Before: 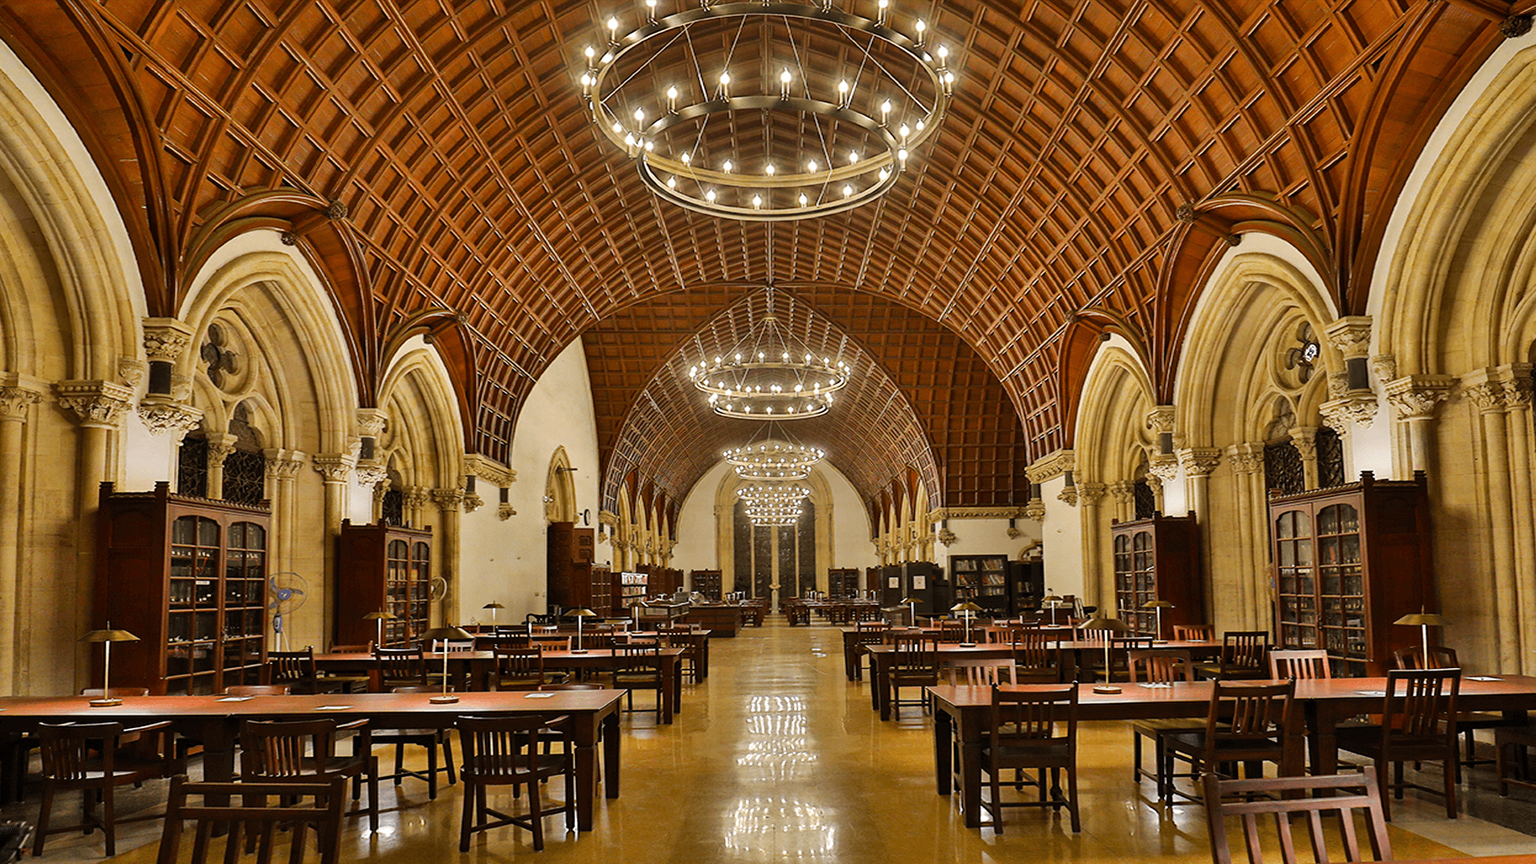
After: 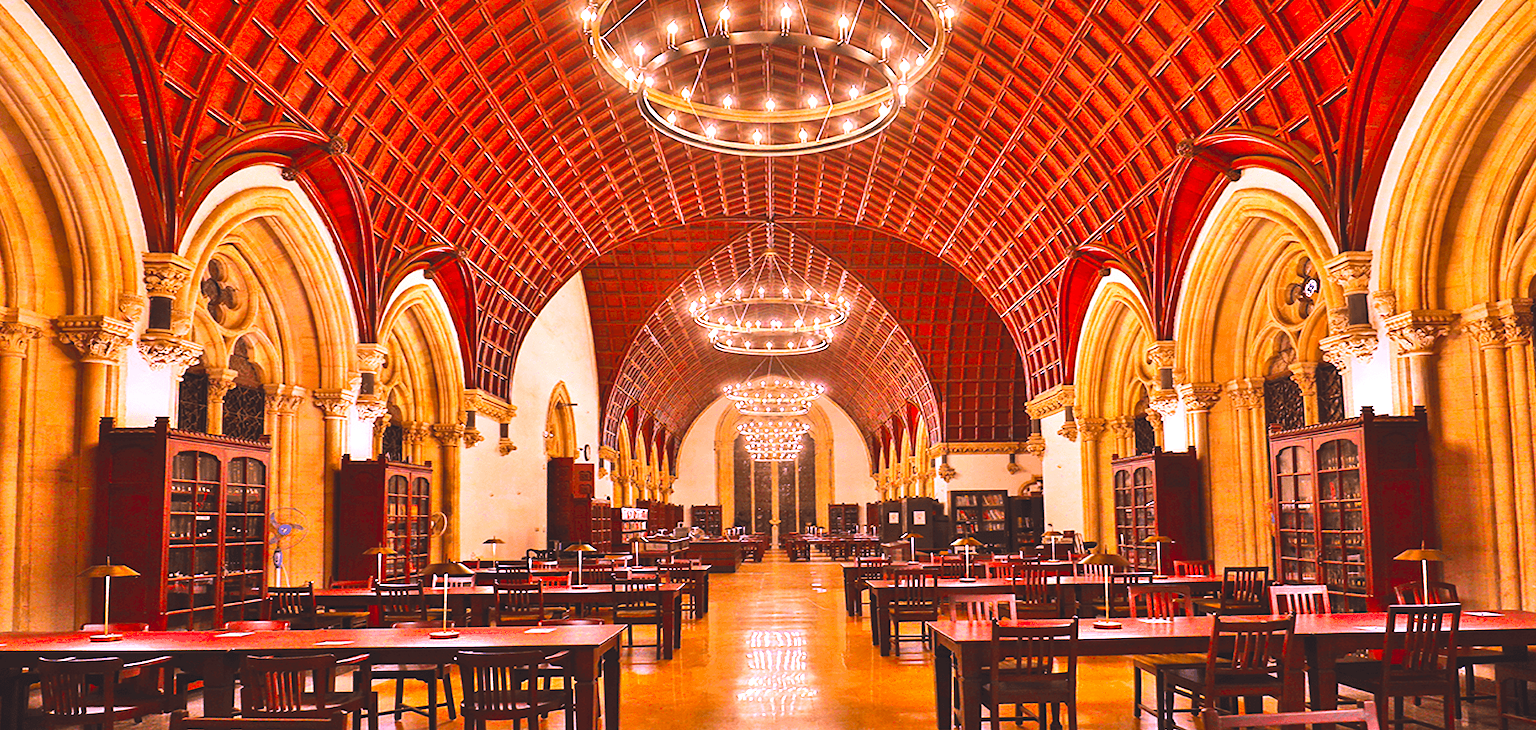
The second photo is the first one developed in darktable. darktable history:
color correction: highlights a* 18.87, highlights b* -11.31, saturation 1.69
crop: top 7.573%, bottom 7.839%
exposure: black level correction -0.006, exposure 1 EV, compensate highlight preservation false
